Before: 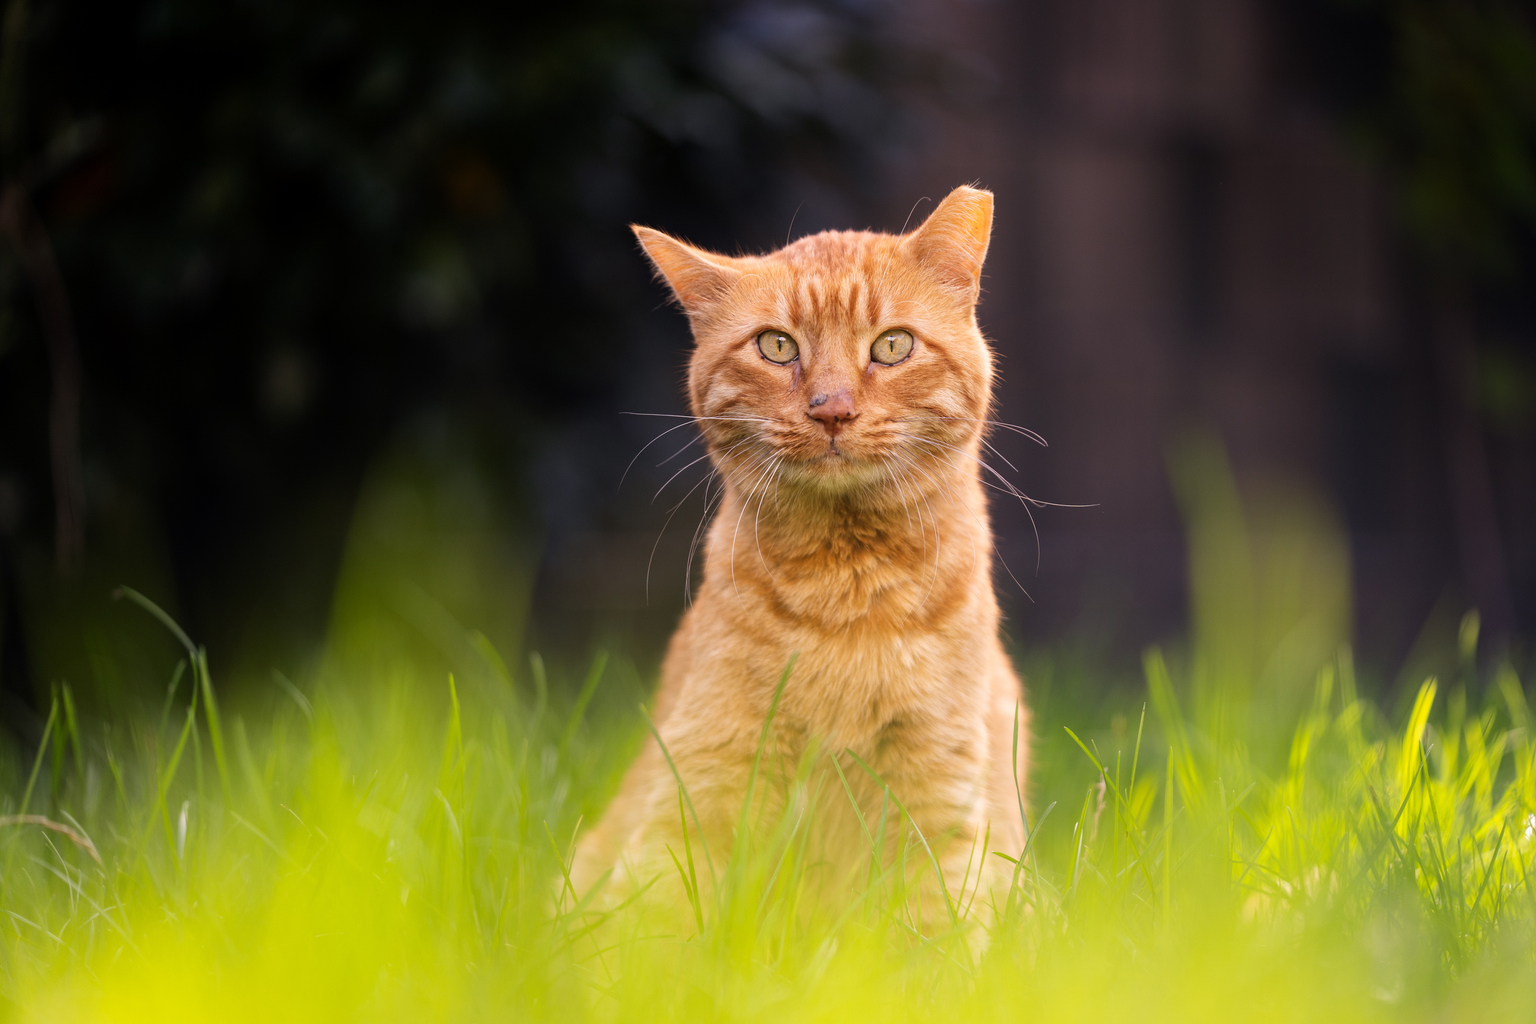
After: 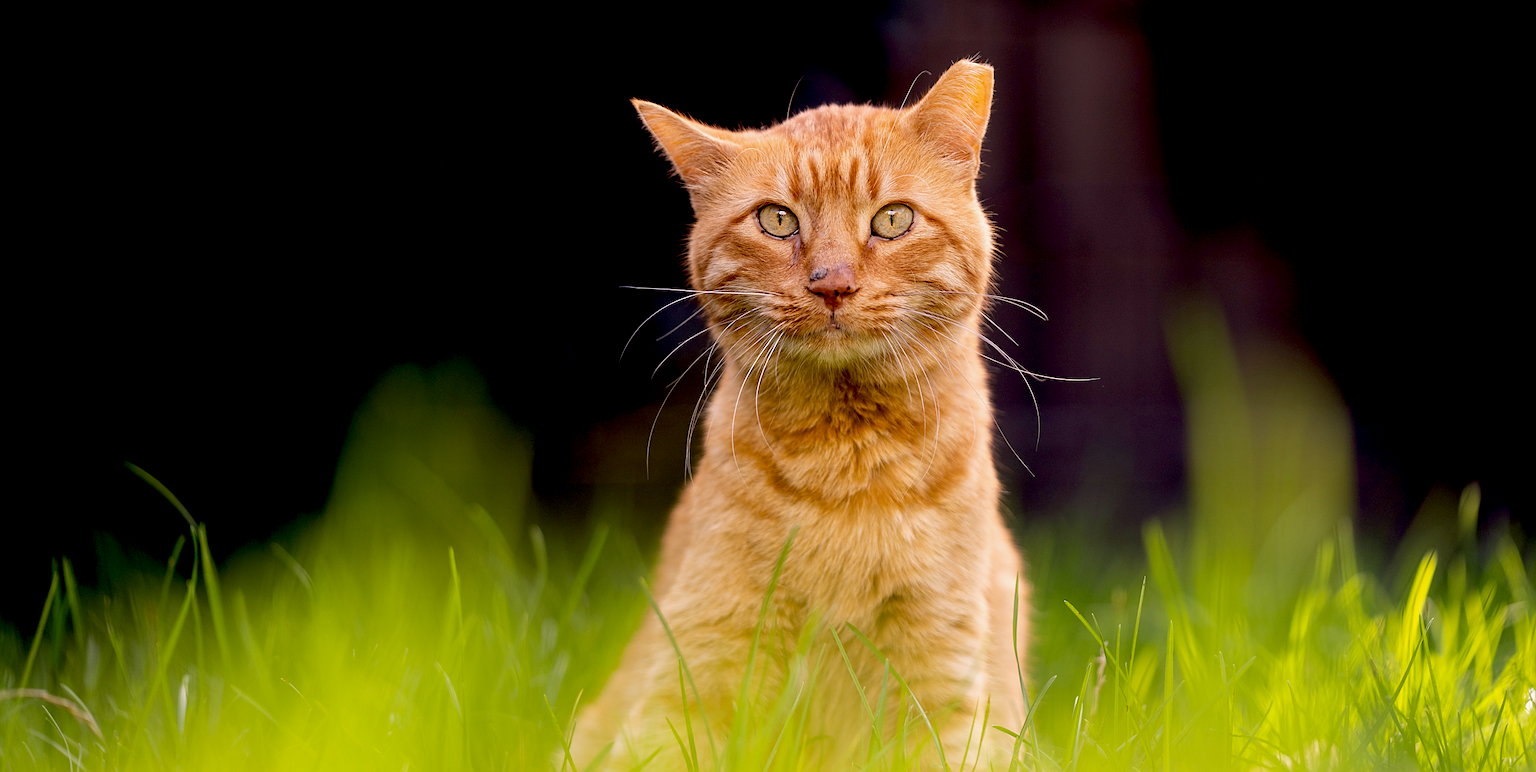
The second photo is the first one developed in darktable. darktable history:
crop and rotate: top 12.337%, bottom 12.24%
exposure: black level correction 0.028, exposure -0.077 EV, compensate highlight preservation false
sharpen: on, module defaults
